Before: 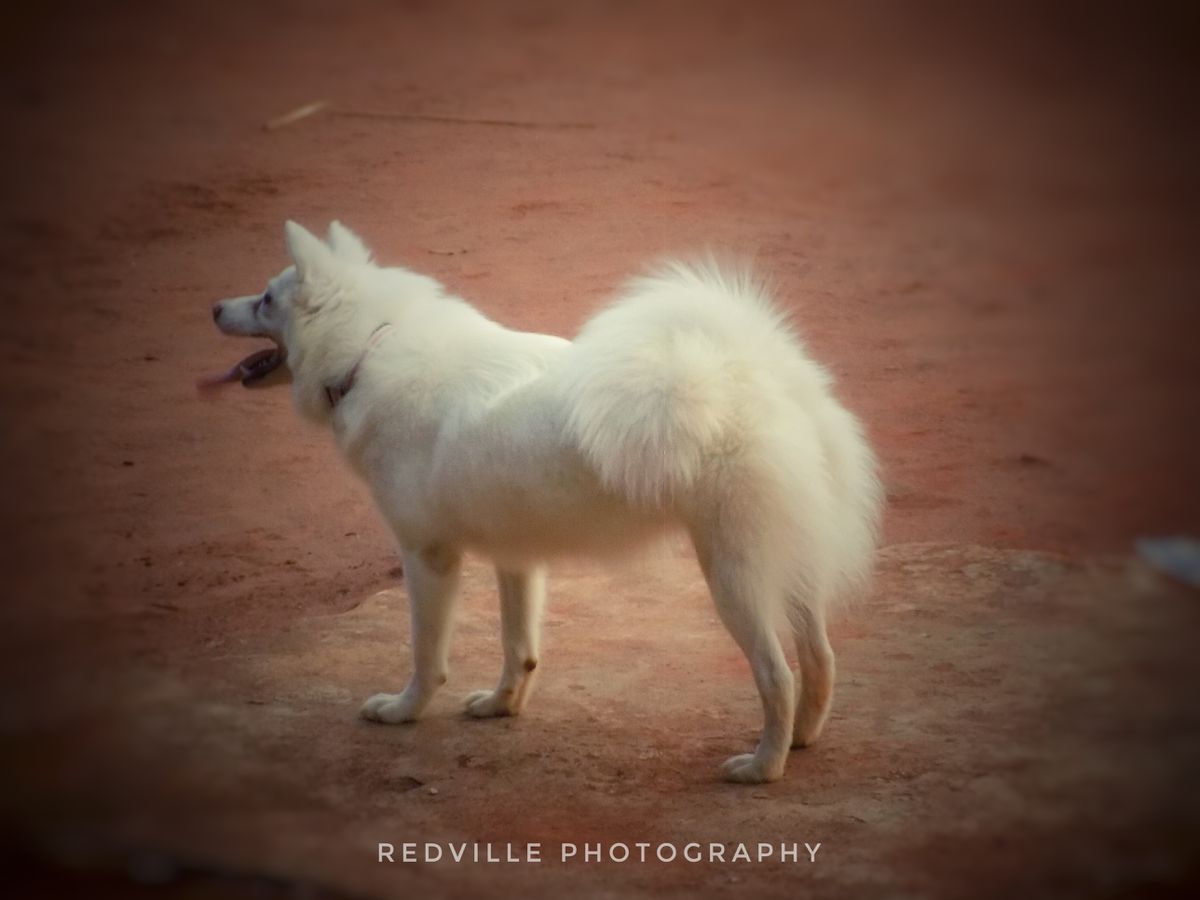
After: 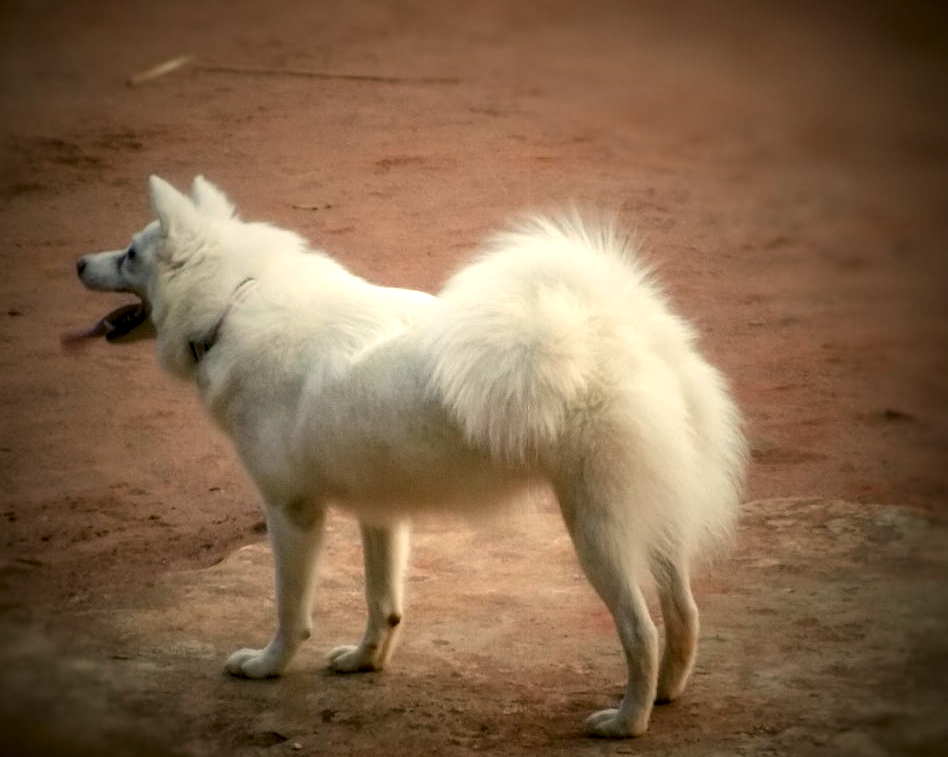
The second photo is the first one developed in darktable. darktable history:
crop: left 11.357%, top 5.109%, right 9.575%, bottom 10.701%
local contrast: highlights 60%, shadows 61%, detail 160%
color correction: highlights a* 4.06, highlights b* 4.95, shadows a* -7.04, shadows b* 4.55
